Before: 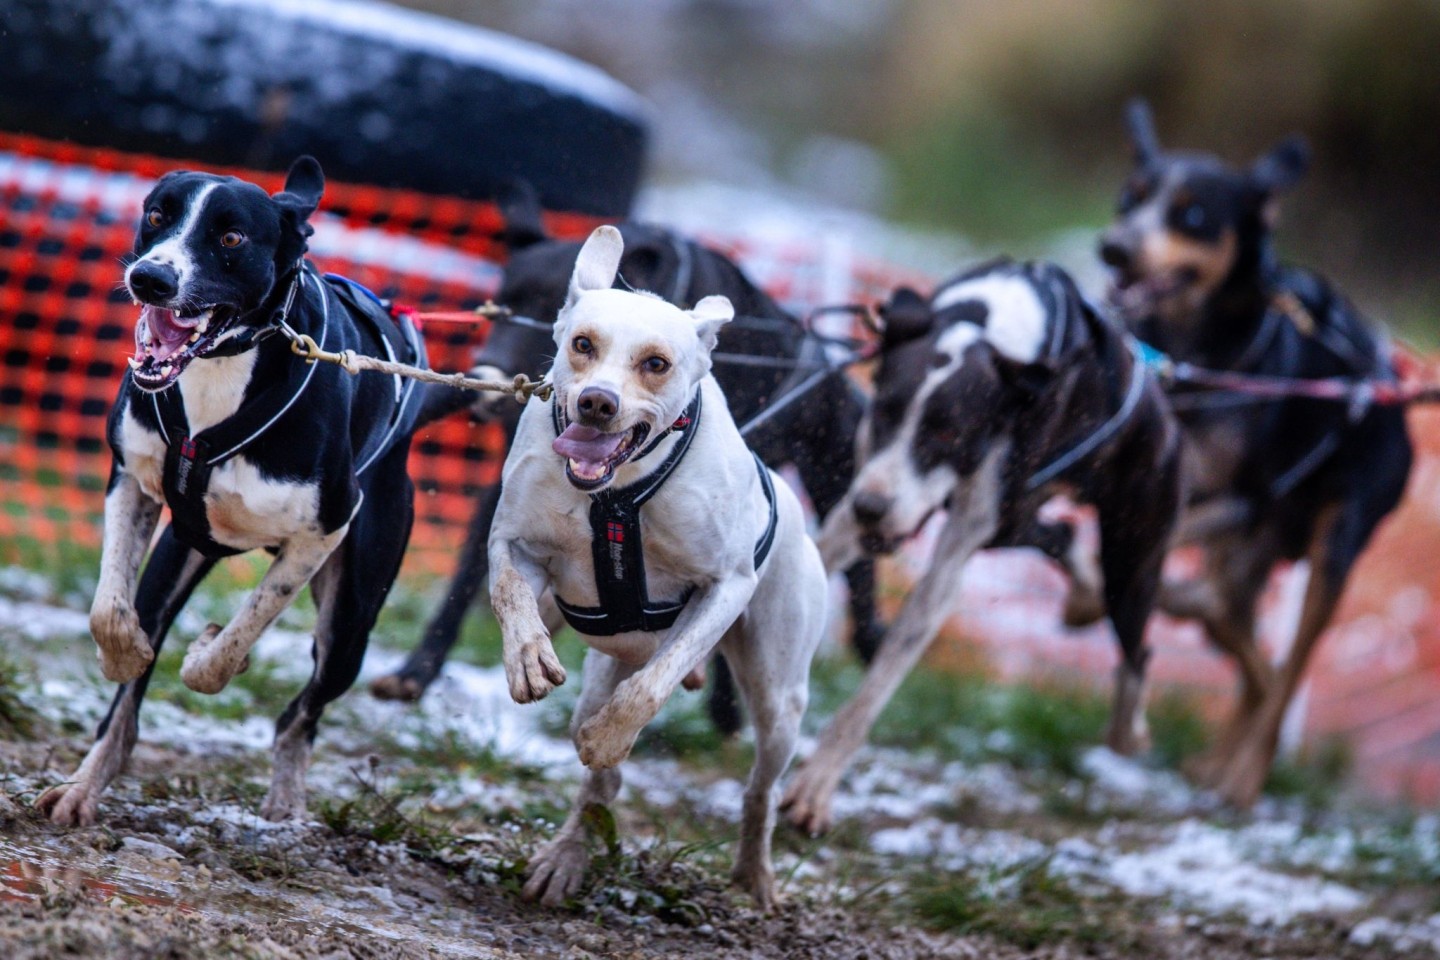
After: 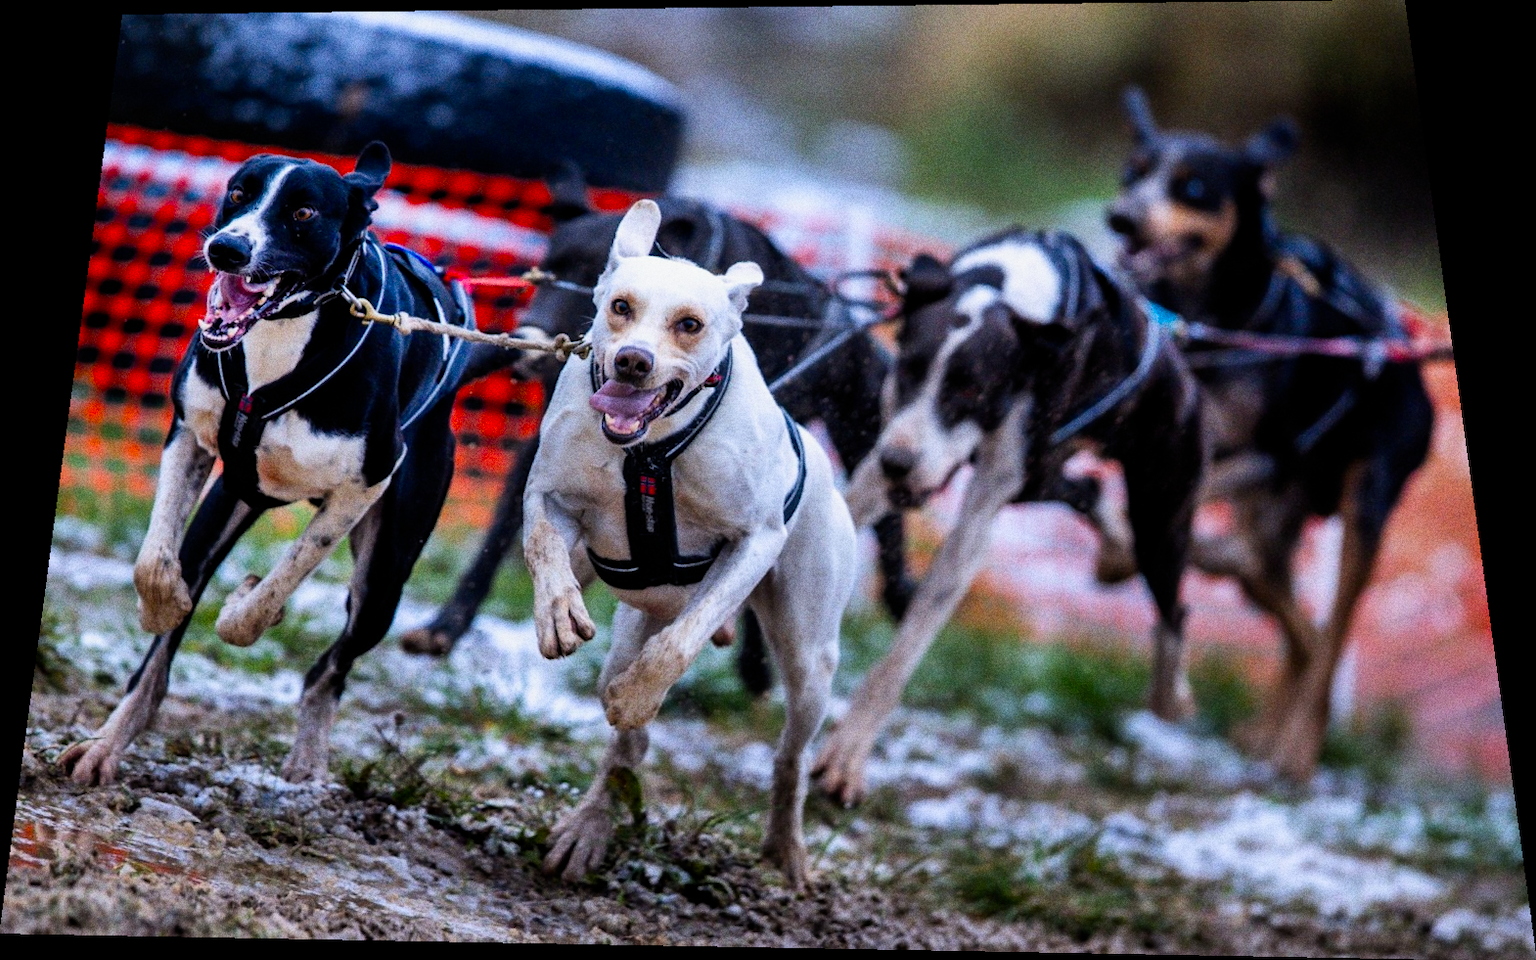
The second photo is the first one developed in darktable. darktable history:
filmic rgb: black relative exposure -12 EV, white relative exposure 2.8 EV, threshold 3 EV, target black luminance 0%, hardness 8.06, latitude 70.41%, contrast 1.14, highlights saturation mix 10%, shadows ↔ highlights balance -0.388%, color science v4 (2020), iterations of high-quality reconstruction 10, contrast in shadows soft, contrast in highlights soft, enable highlight reconstruction true
rotate and perspective: rotation 0.128°, lens shift (vertical) -0.181, lens shift (horizontal) -0.044, shear 0.001, automatic cropping off
grain: coarseness 11.82 ISO, strength 36.67%, mid-tones bias 74.17%
